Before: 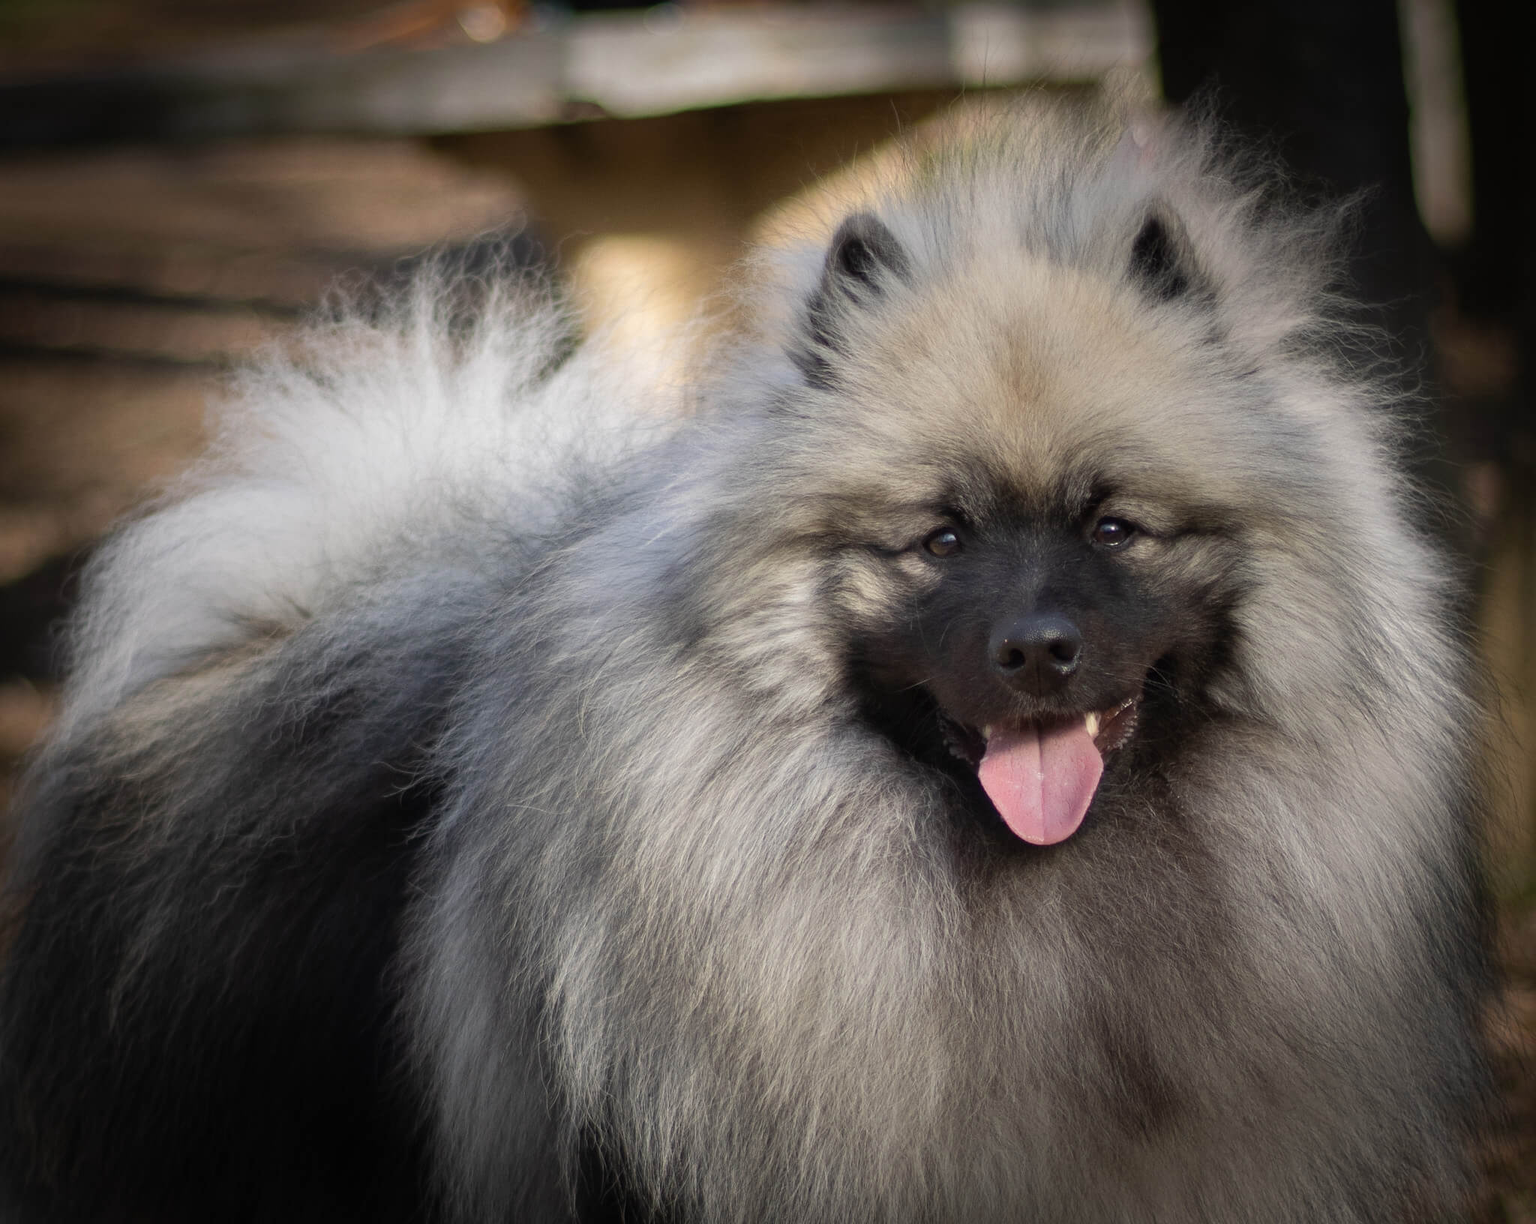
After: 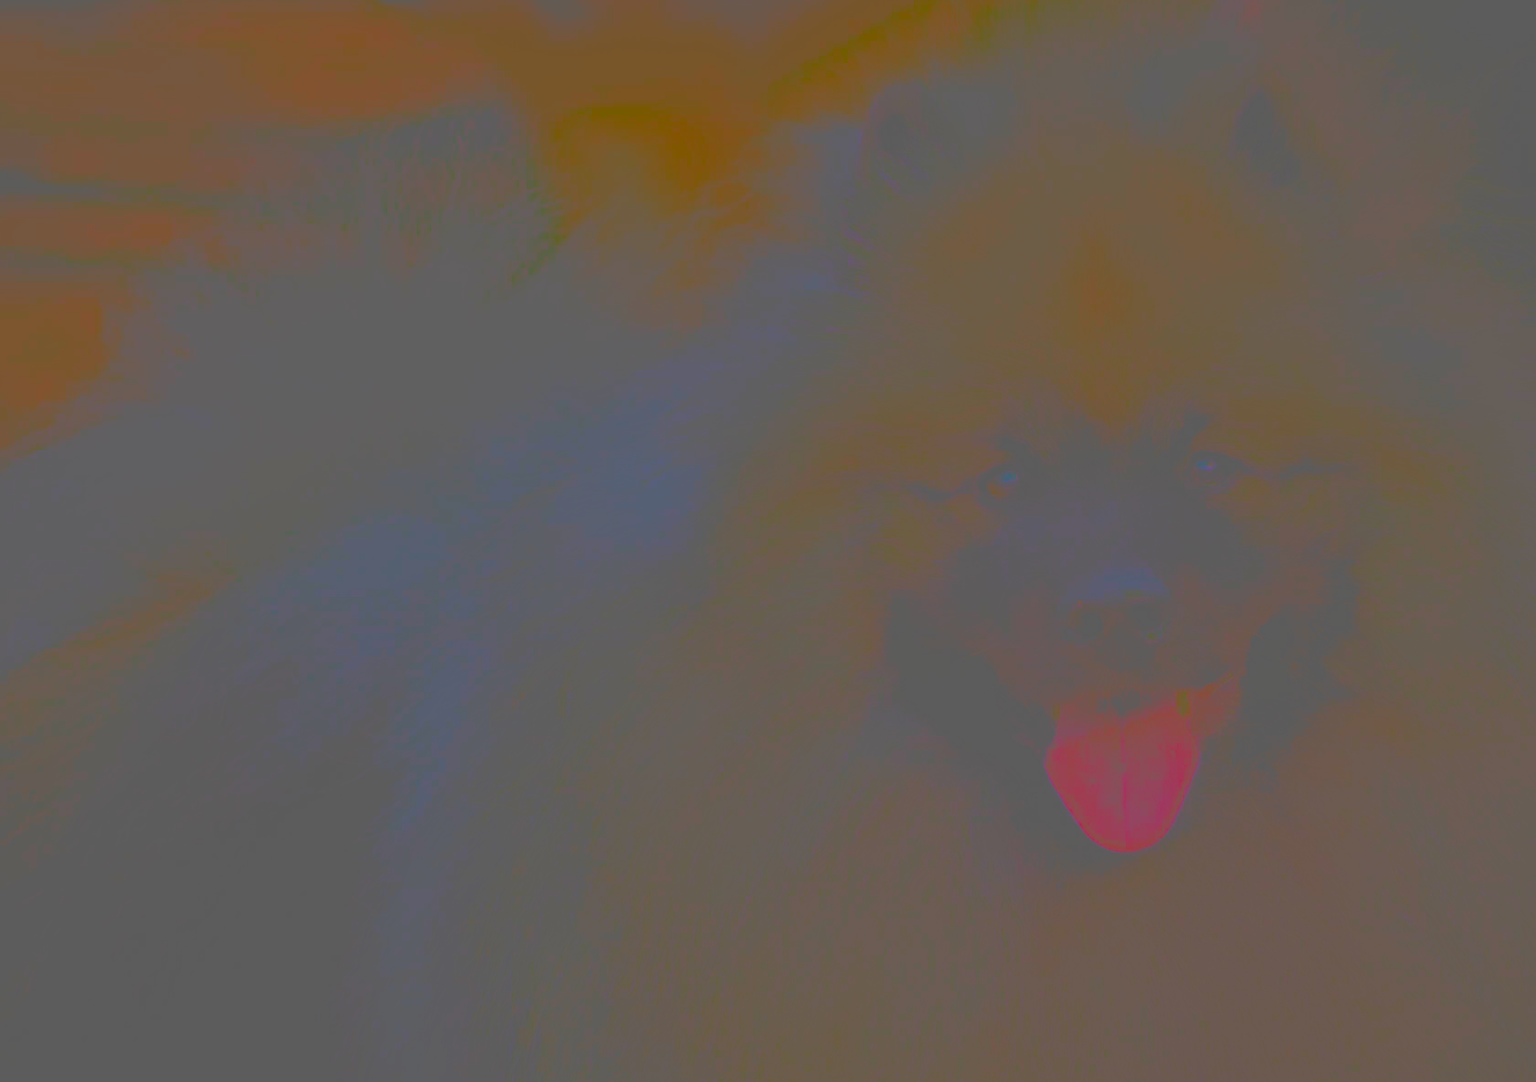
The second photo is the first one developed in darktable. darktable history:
filmic rgb: black relative exposure -7.92 EV, white relative exposure 4.08 EV, hardness 4.07, latitude 51.39%, contrast 1.014, shadows ↔ highlights balance 5.42%
crop: left 7.847%, top 11.959%, right 10.054%, bottom 15.426%
contrast brightness saturation: contrast -0.977, brightness -0.159, saturation 0.765
